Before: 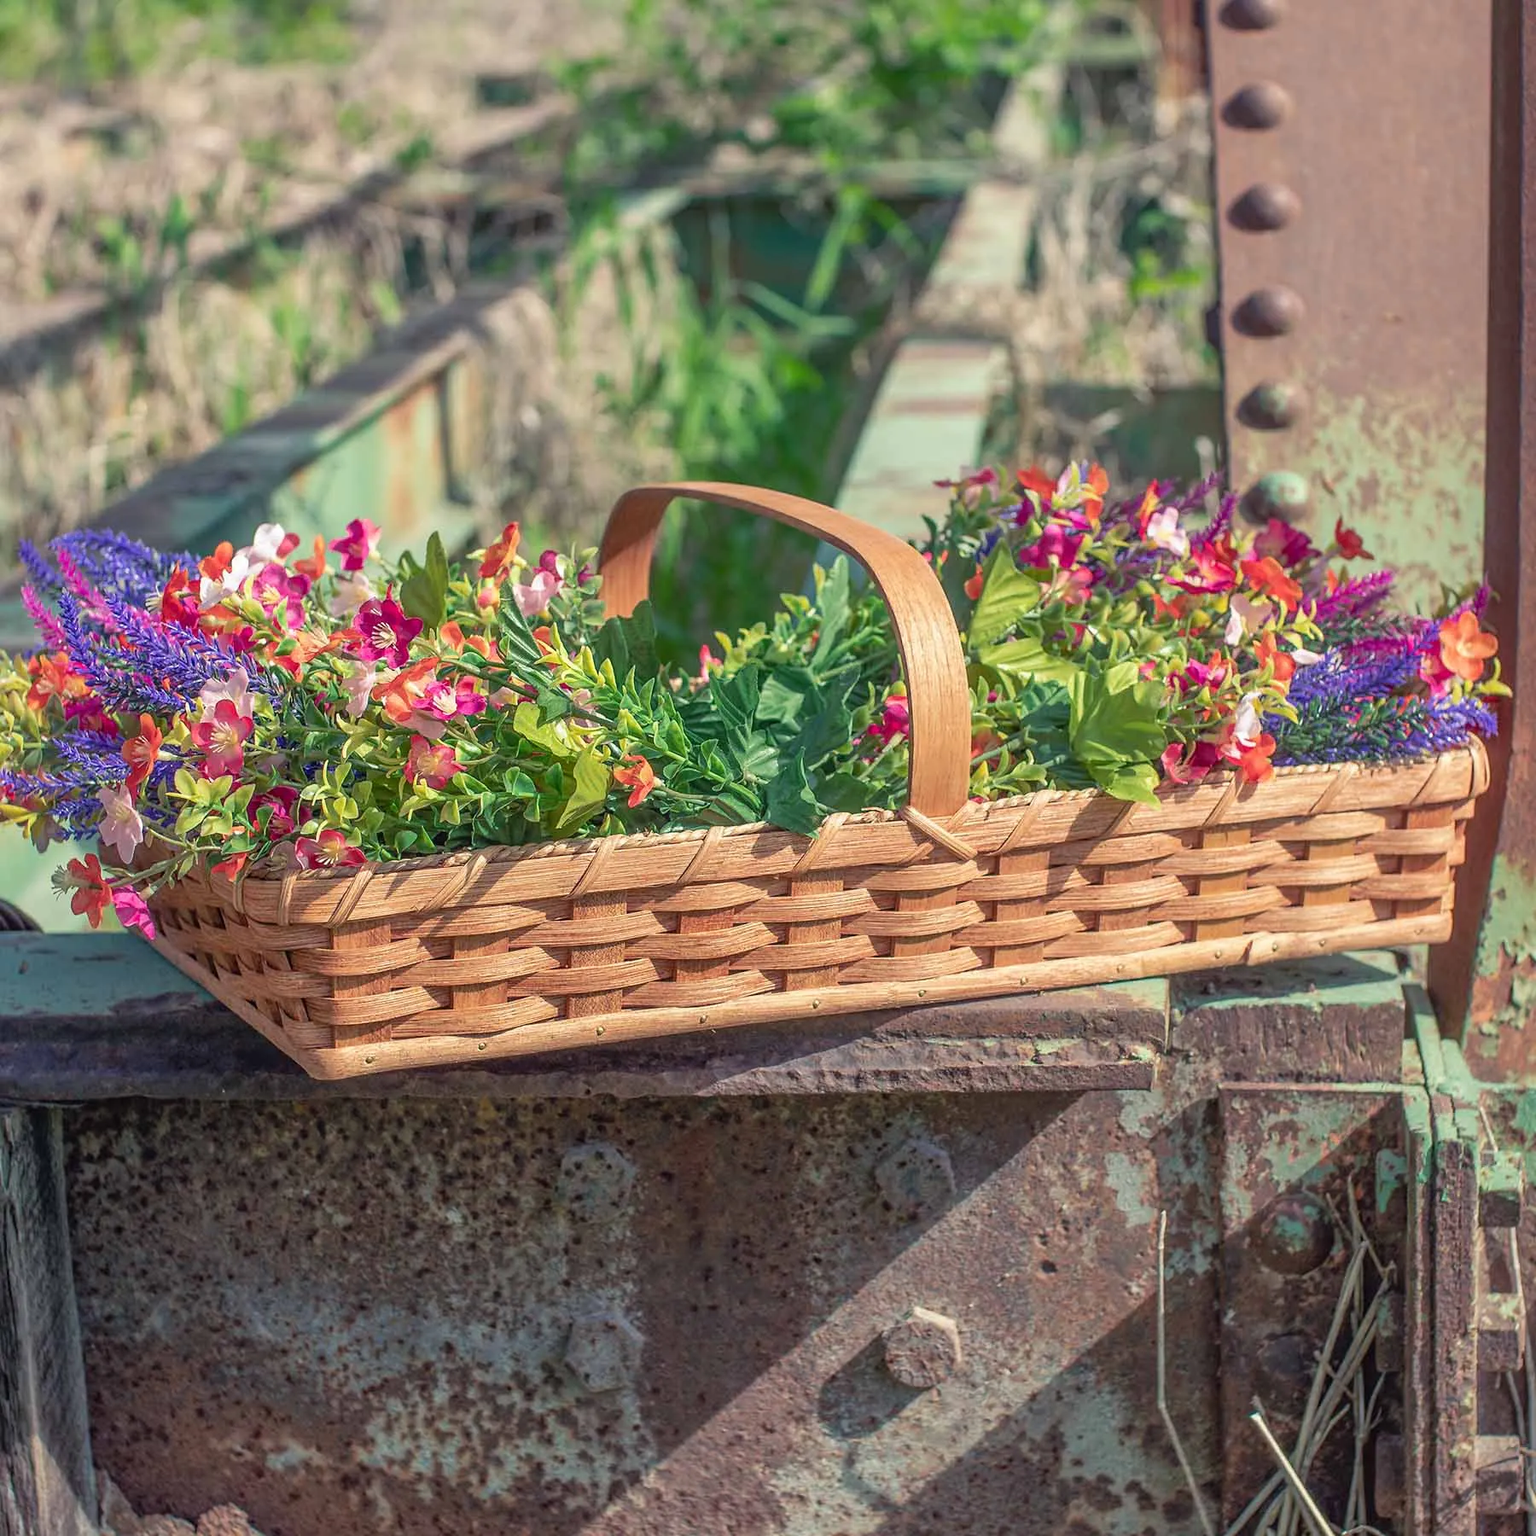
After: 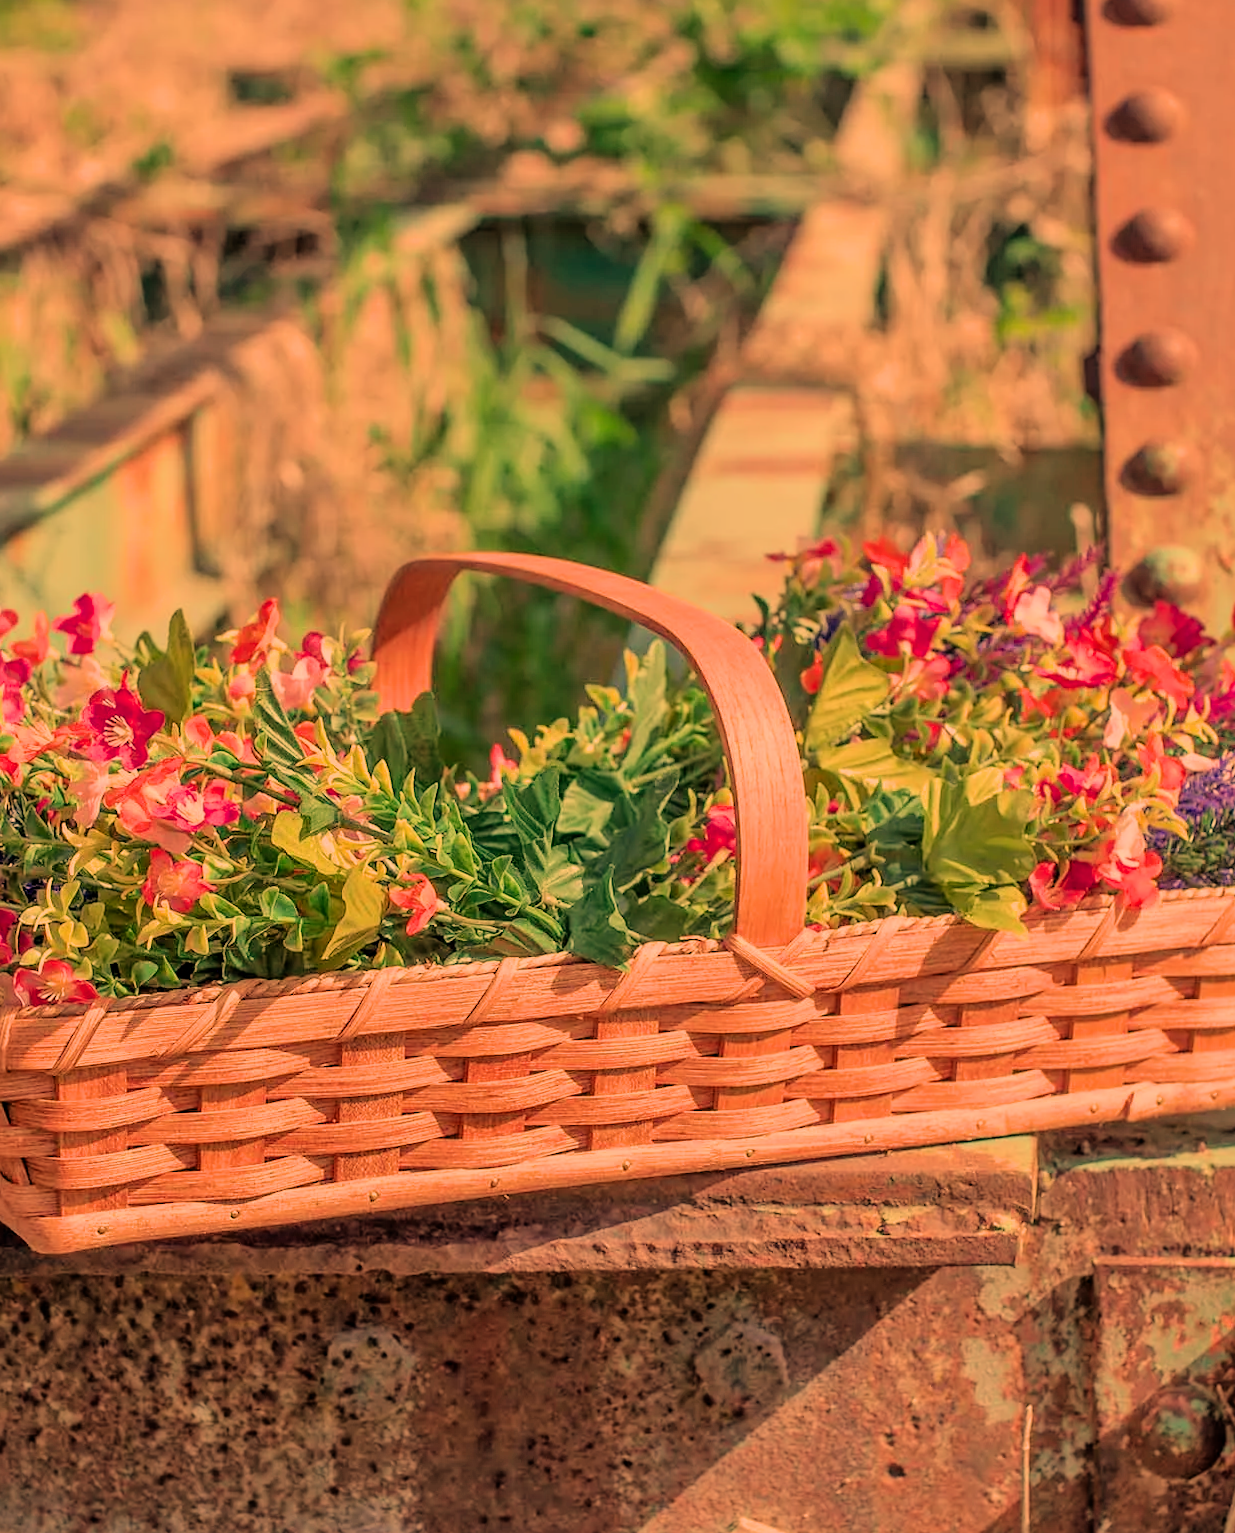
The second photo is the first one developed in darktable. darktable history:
filmic rgb: black relative exposure -7.15 EV, white relative exposure 5.36 EV, hardness 3.02, color science v6 (2022)
white balance: red 1.467, blue 0.684
tone equalizer: -8 EV -1.84 EV, -7 EV -1.16 EV, -6 EV -1.62 EV, smoothing diameter 25%, edges refinement/feathering 10, preserve details guided filter
rotate and perspective: rotation 0.174°, lens shift (vertical) 0.013, lens shift (horizontal) 0.019, shear 0.001, automatic cropping original format, crop left 0.007, crop right 0.991, crop top 0.016, crop bottom 0.997
contrast equalizer: octaves 7, y [[0.6 ×6], [0.55 ×6], [0 ×6], [0 ×6], [0 ×6]], mix 0.35
crop: left 18.479%, right 12.2%, bottom 13.971%
